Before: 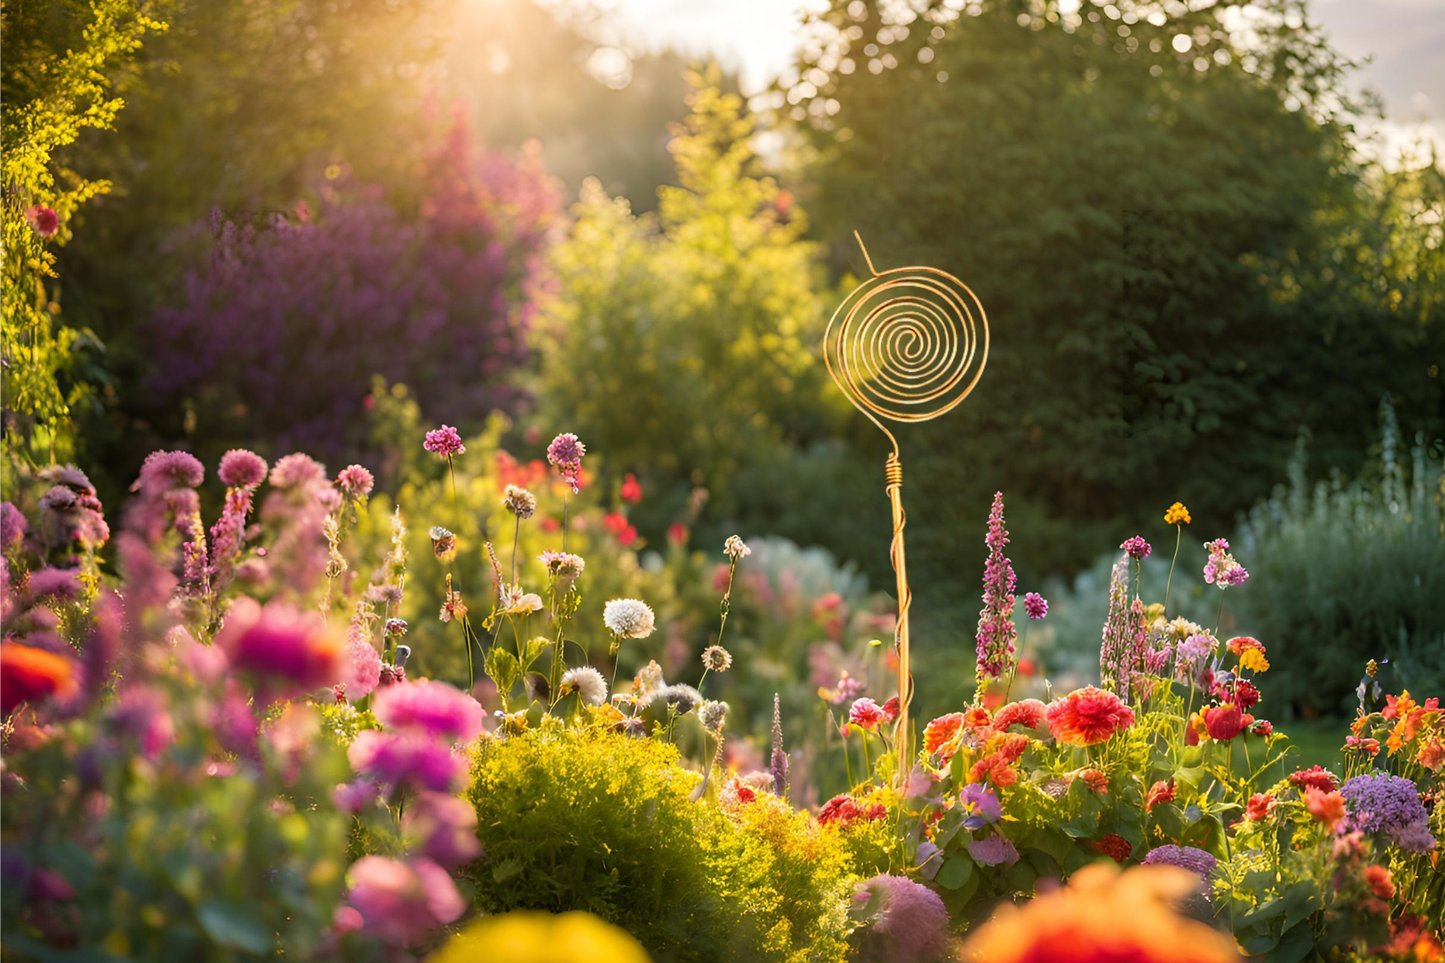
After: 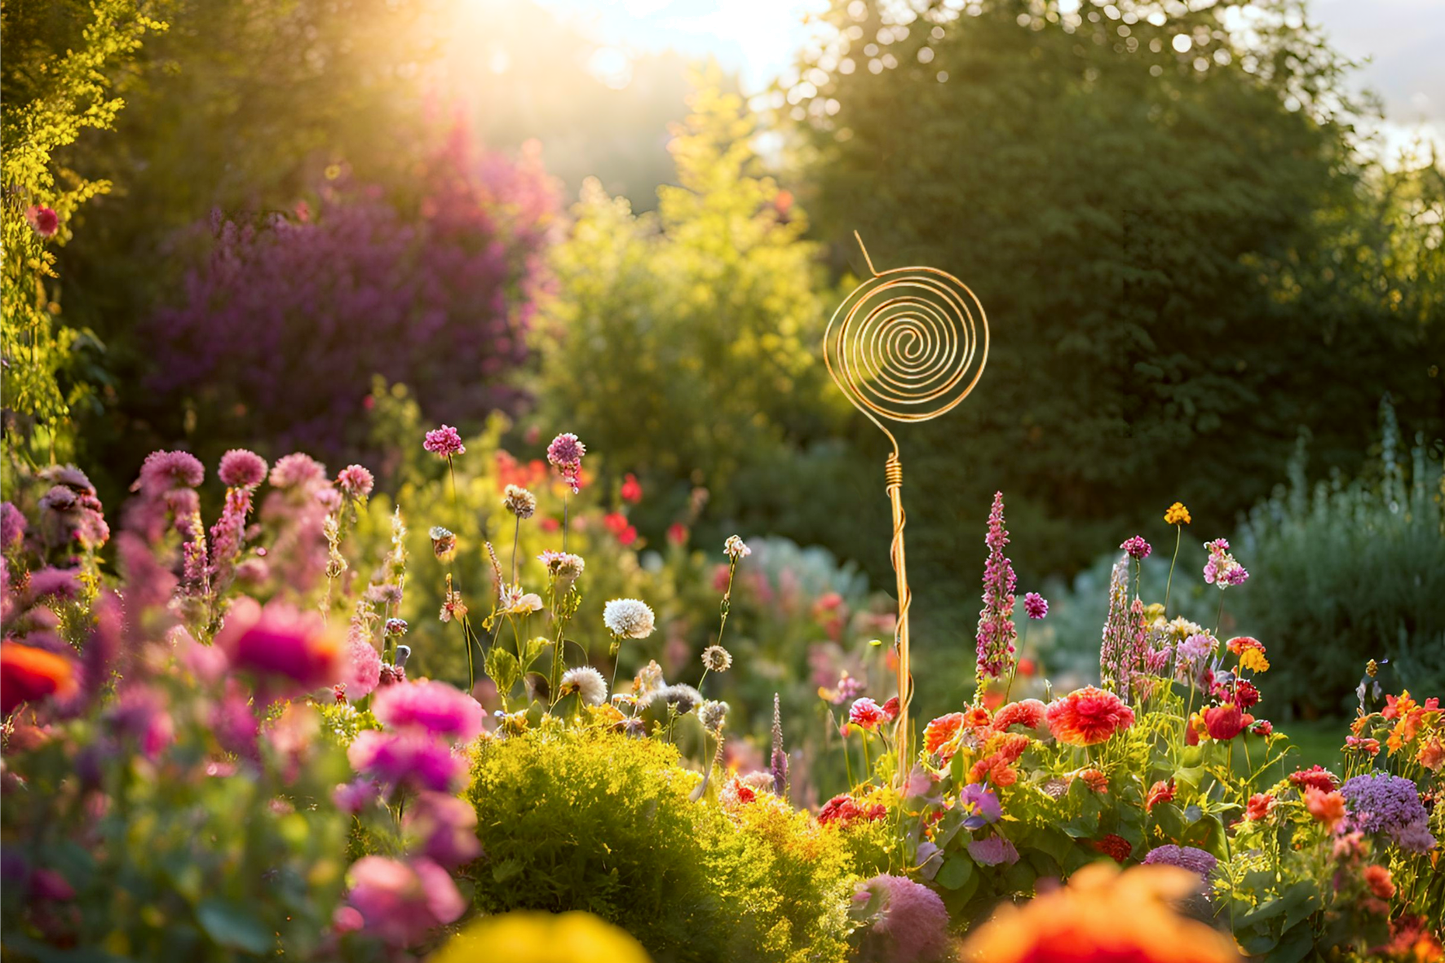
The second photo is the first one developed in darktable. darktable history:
shadows and highlights: shadows -20.95, highlights 99.85, soften with gaussian
haze removal: compatibility mode true, adaptive false
color correction: highlights a* -3.41, highlights b* -6.66, shadows a* 3.16, shadows b* 5.45
